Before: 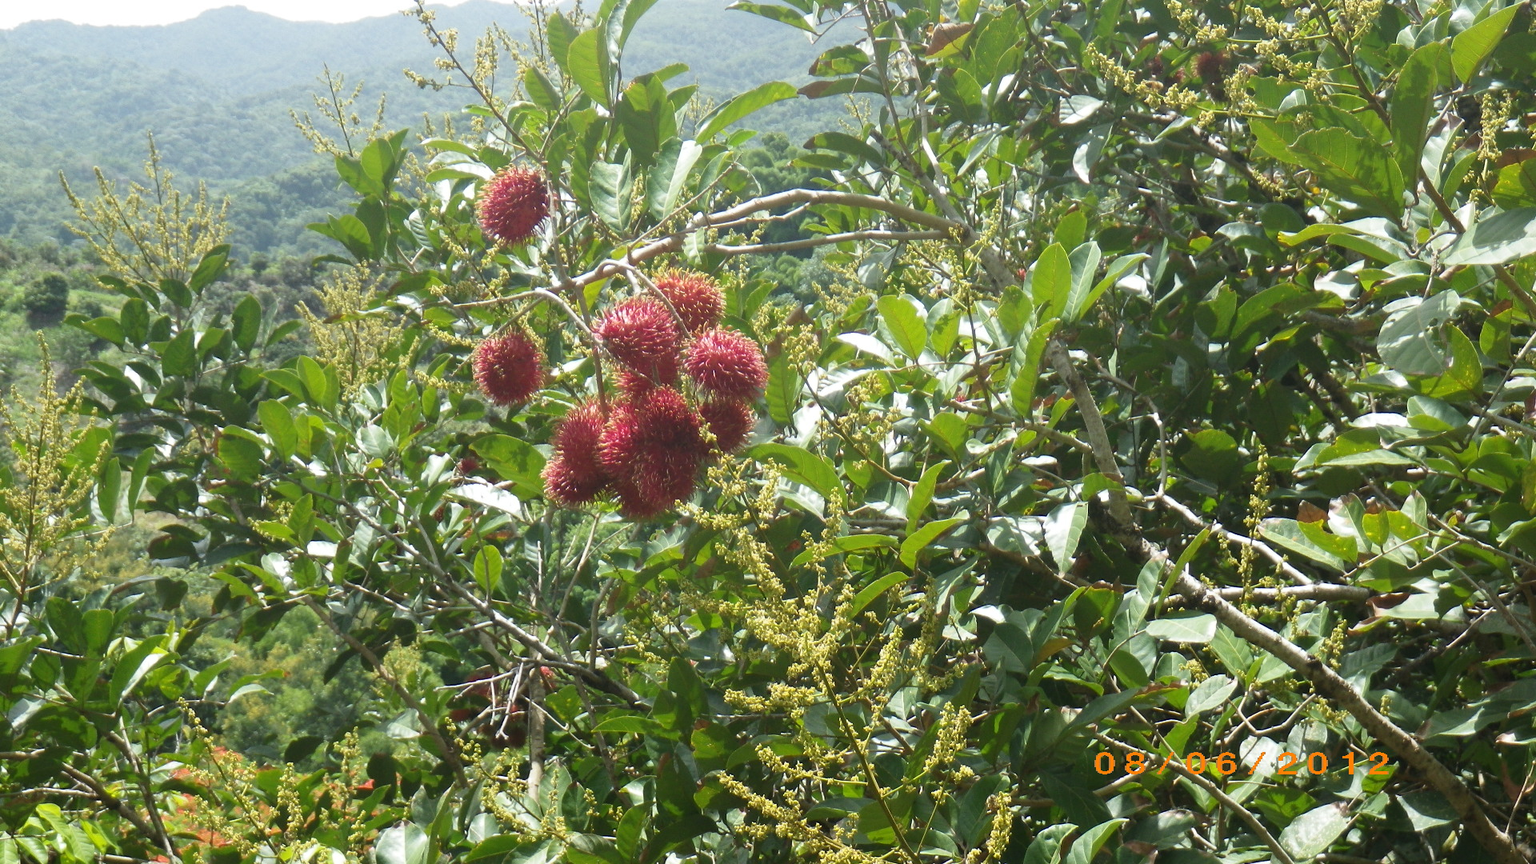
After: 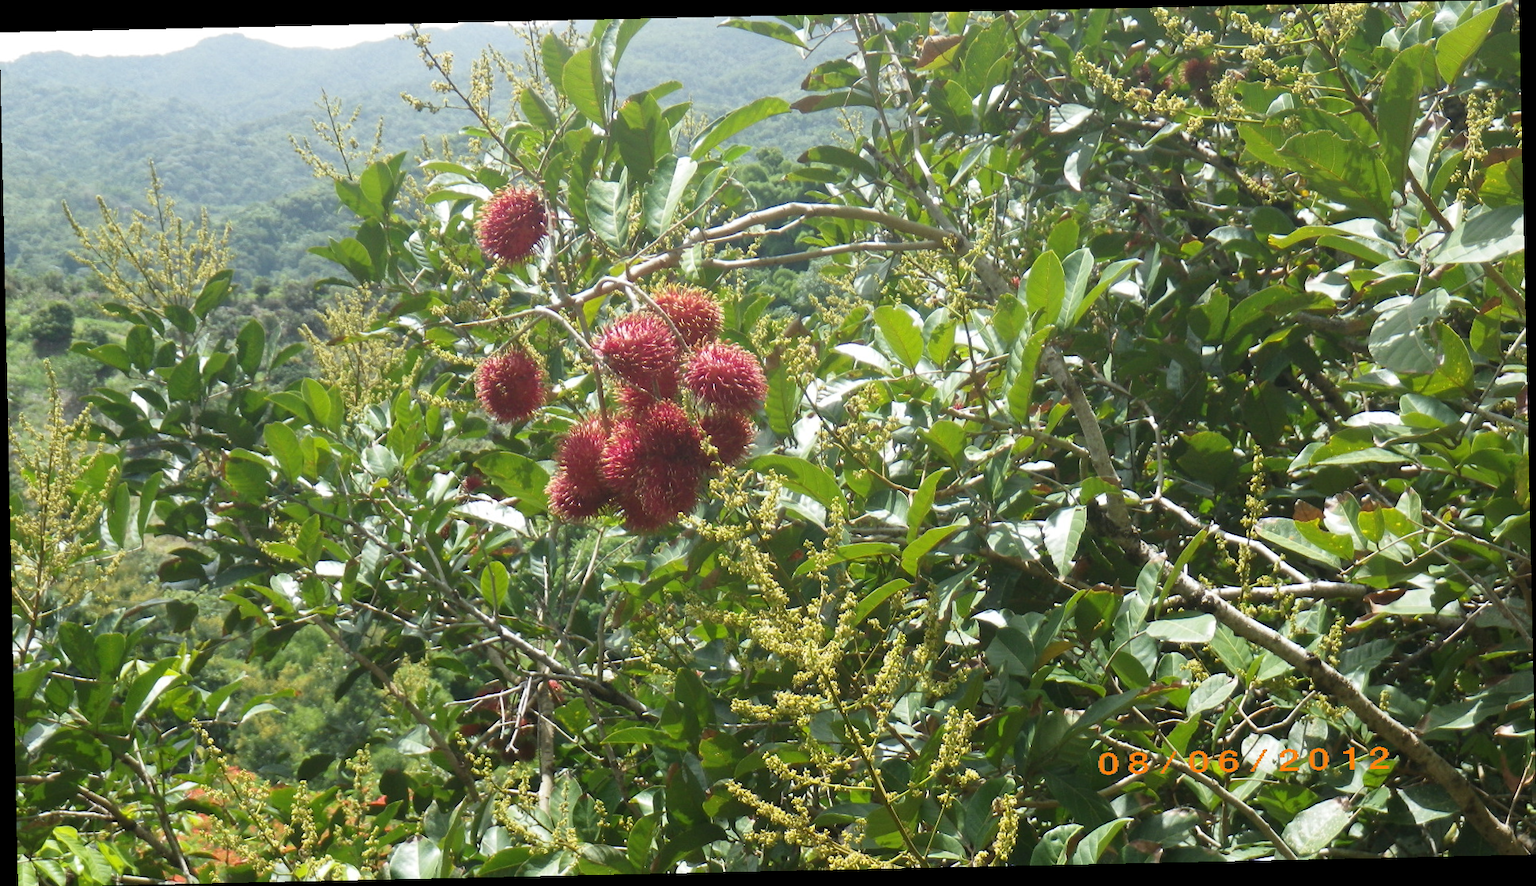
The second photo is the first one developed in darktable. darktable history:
shadows and highlights: shadows 20.55, highlights -20.99, soften with gaussian
rotate and perspective: rotation -1.24°, automatic cropping off
